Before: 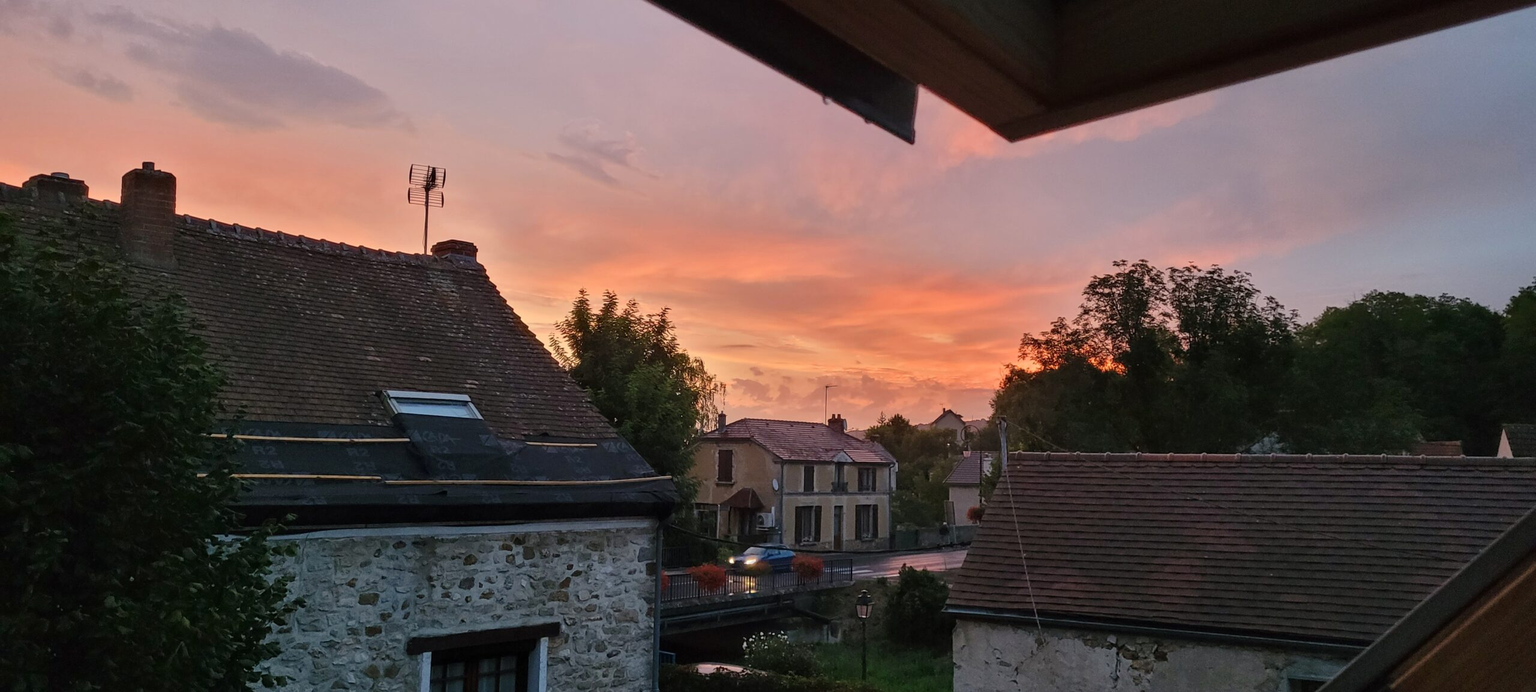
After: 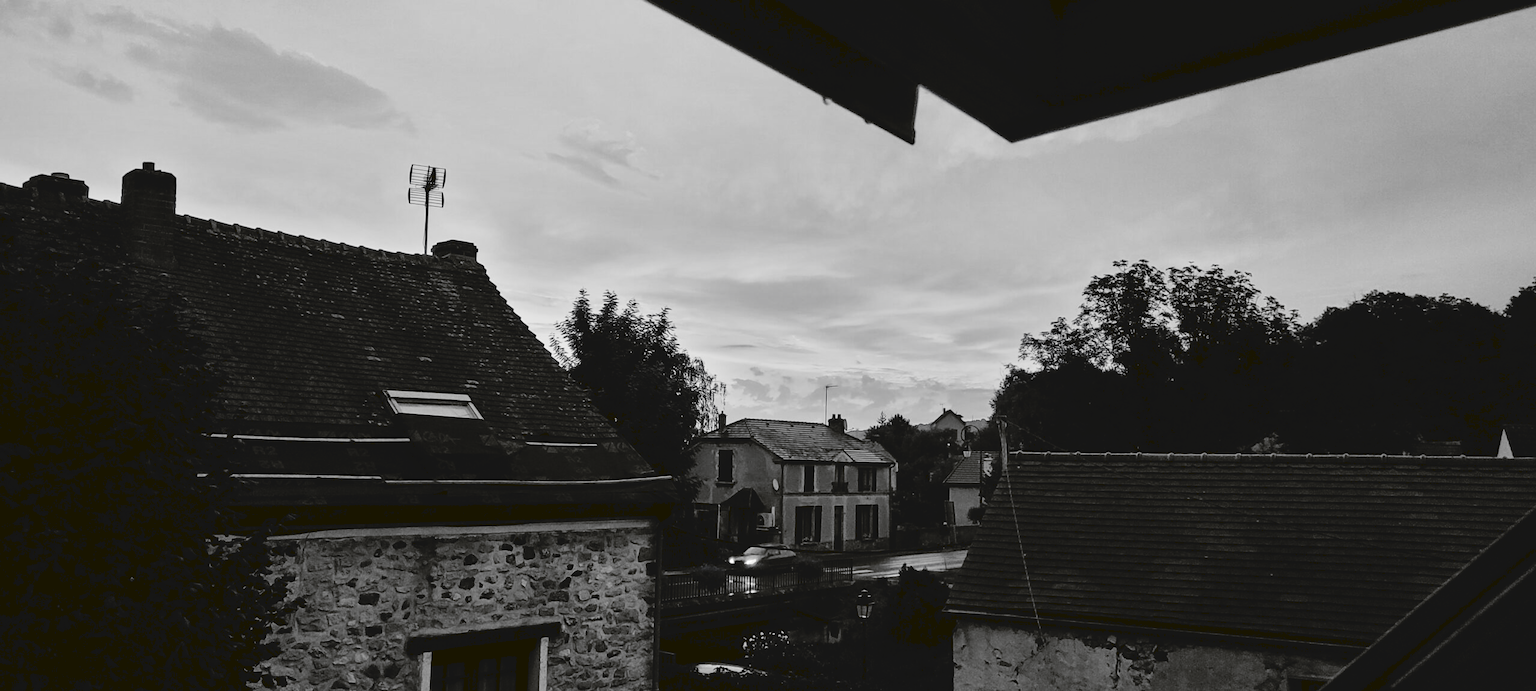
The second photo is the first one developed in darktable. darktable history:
tone curve: curves: ch0 [(0, 0) (0.003, 0.068) (0.011, 0.068) (0.025, 0.068) (0.044, 0.068) (0.069, 0.072) (0.1, 0.072) (0.136, 0.077) (0.177, 0.095) (0.224, 0.126) (0.277, 0.2) (0.335, 0.3) (0.399, 0.407) (0.468, 0.52) (0.543, 0.624) (0.623, 0.721) (0.709, 0.811) (0.801, 0.88) (0.898, 0.942) (1, 1)], preserve colors none
color look up table: target L [93.05, 83.84, 88.12, 79.52, 76.98, 58.12, 65.49, 54.37, 40.31, 43.6, 35.51, 31.46, 0.476, 200.91, 103.26, 77.34, 67, 71.47, 63.22, 59.15, 50.43, 57.48, 47.04, 32.32, 24.42, 21.25, 5.464, 88.12, 85.27, 84.56, 80.97, 70.73, 60.56, 61.19, 83.12, 75.15, 47.24, 52.8, 31.88, 46.83, 26.5, 14.2, 88.12, 90.24, 80.97, 82.41, 55.28, 55.54, 18.94], target a [-0.1, -0.003, -0.002, -0.003, 0, 0.001, 0, 0, 0.001 ×4, 0, 0, 0, -0.001, 0, 0, 0.001, 0.001, 0.001, 0, 0.001, 0.001, 0.001, 0, -0.687, -0.002, -0.002, -0.003, -0.001, -0.002, 0, 0.001, -0.001, -0.002, 0.001, 0, 0.001, 0.001, 0.001, -0.256, -0.002, -0.003, -0.001, -0.002, 0.001, 0.001, -0.127], target b [1.233, 0.024, 0.023, 0.024, 0.002, -0.004, 0.002, 0.002, -0.006, -0.006, -0.006, -0.004, 0, -0.001, -0.002, 0.003, 0.002, 0.002, -0.004, -0.004, -0.004, 0.002, -0.006, -0.006, -0.003, -0.003, 8.474, 0.023, 0.023, 0.024, 0.002, 0.023, 0.002, -0.004, 0.002, 0.023, -0.006, 0.002, -0.006, -0.006, -0.005, 3.359, 0.023, 0.024, 0.002, 0.024, -0.004, -0.004, 1.609], num patches 49
